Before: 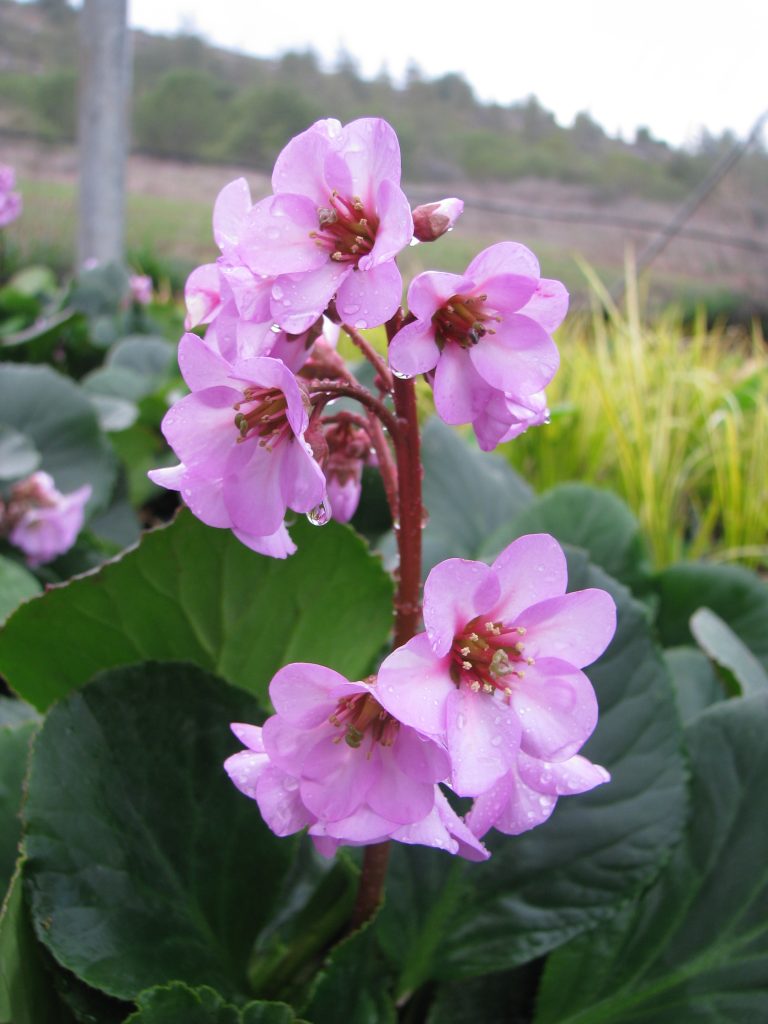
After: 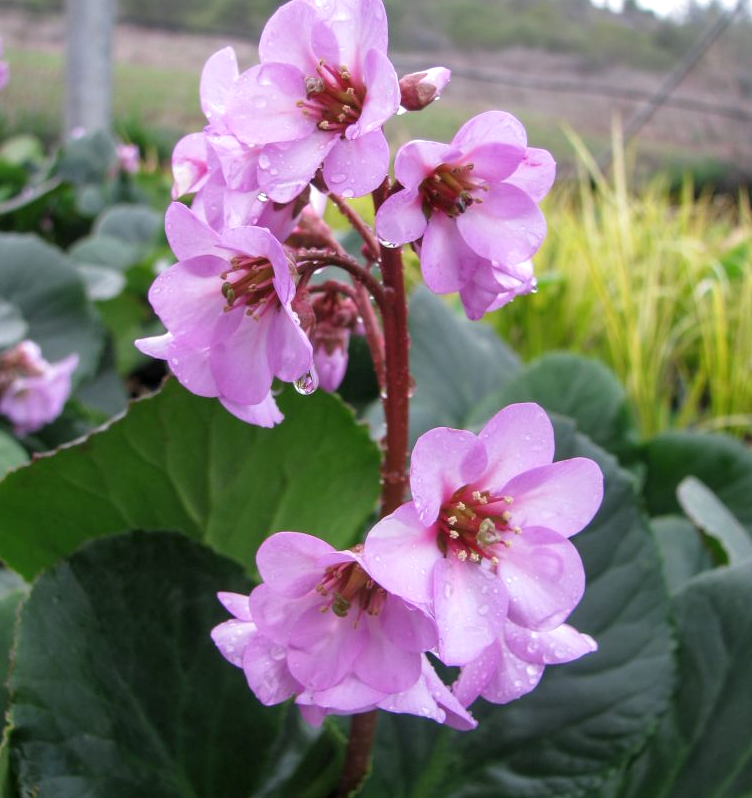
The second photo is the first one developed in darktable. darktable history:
local contrast: on, module defaults
crop and rotate: left 1.814%, top 12.818%, right 0.25%, bottom 9.225%
